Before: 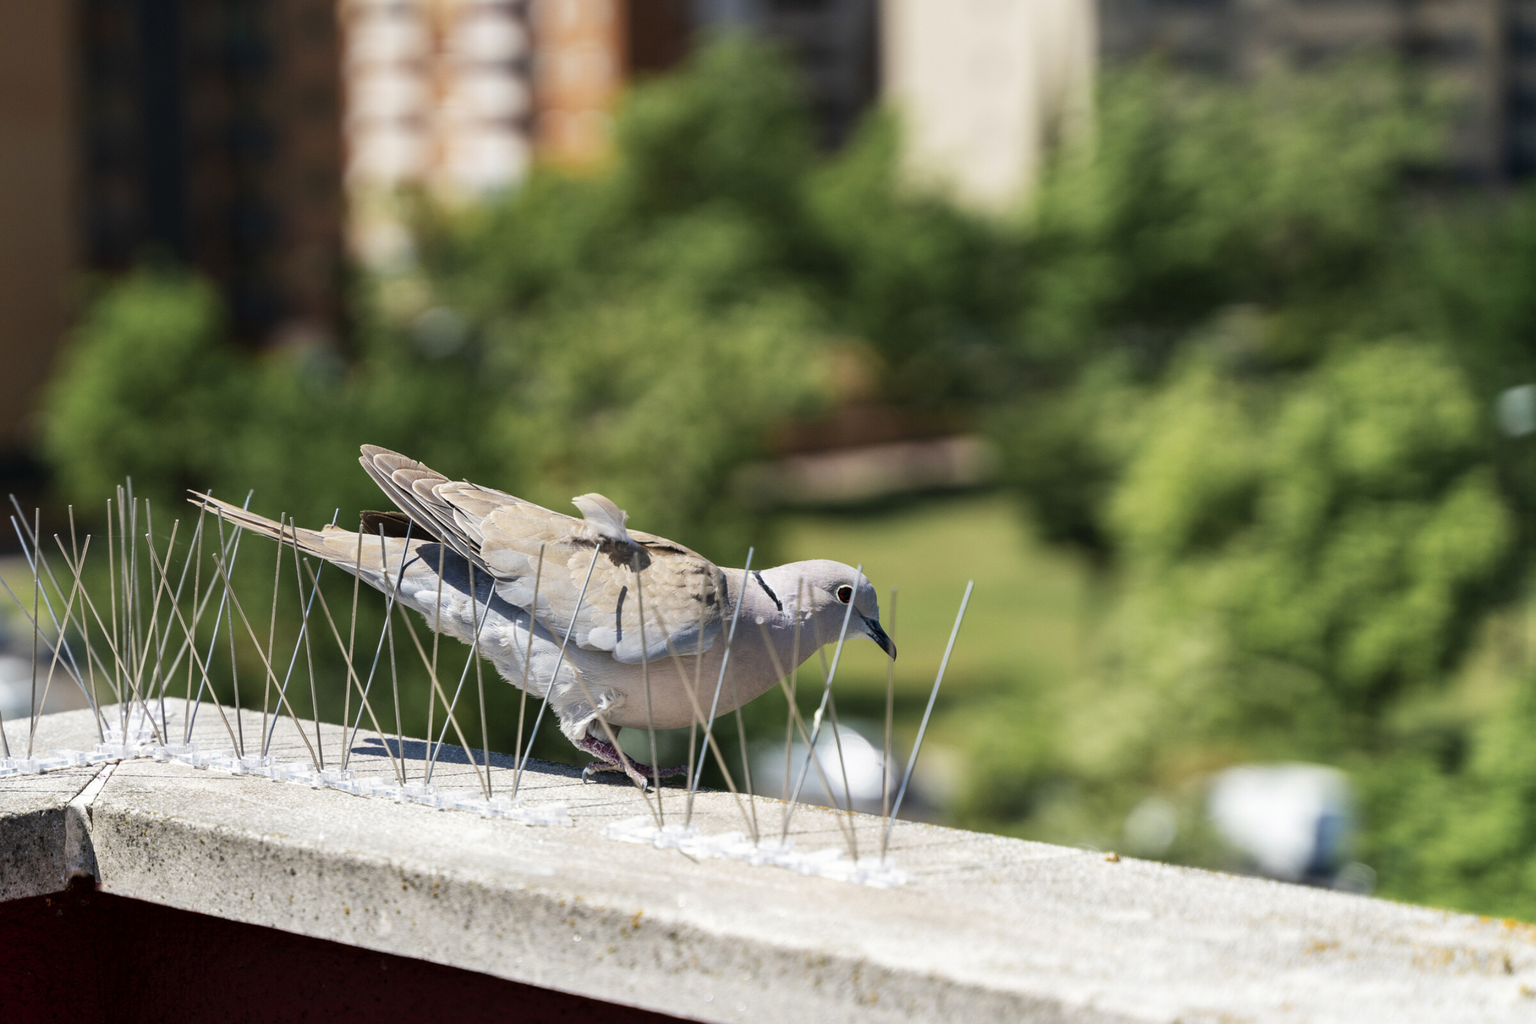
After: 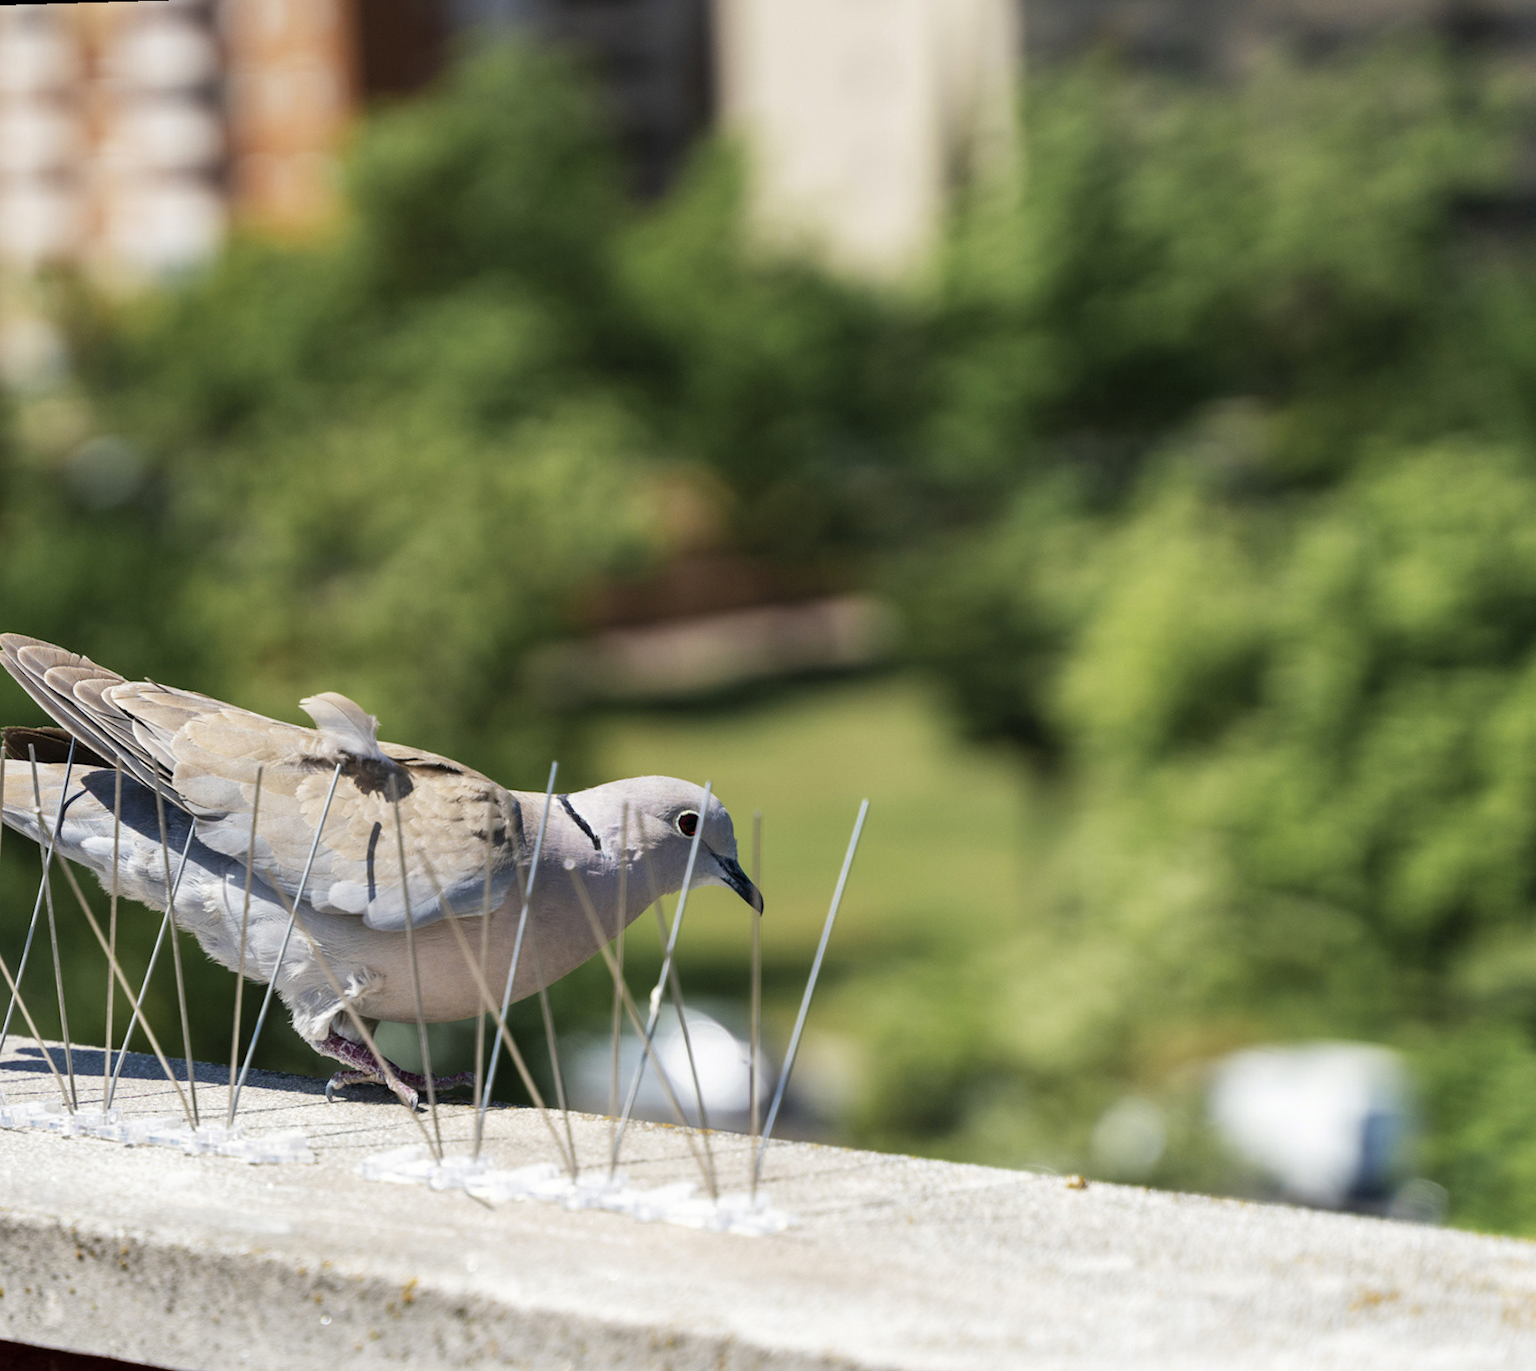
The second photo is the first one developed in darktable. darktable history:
crop and rotate: left 24.034%, top 2.838%, right 6.406%, bottom 6.299%
rotate and perspective: rotation -1.77°, lens shift (horizontal) 0.004, automatic cropping off
